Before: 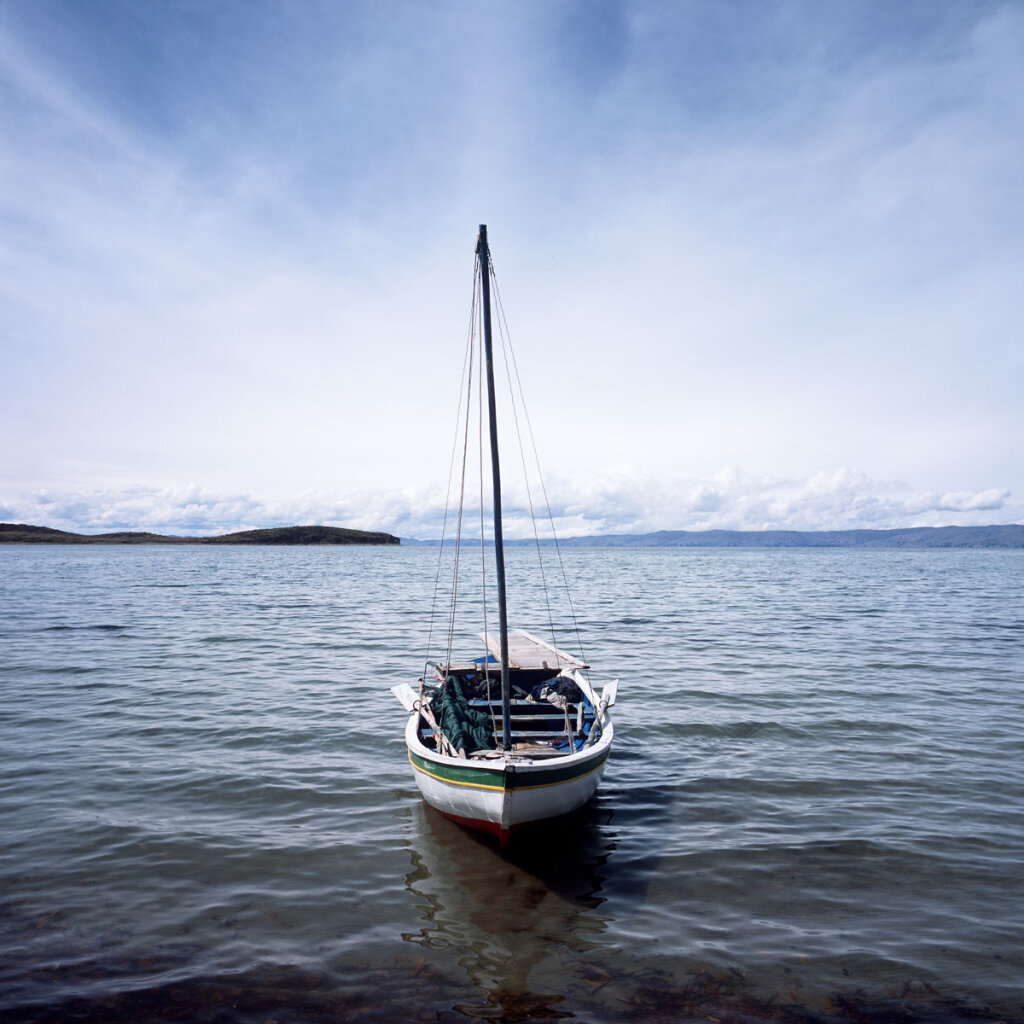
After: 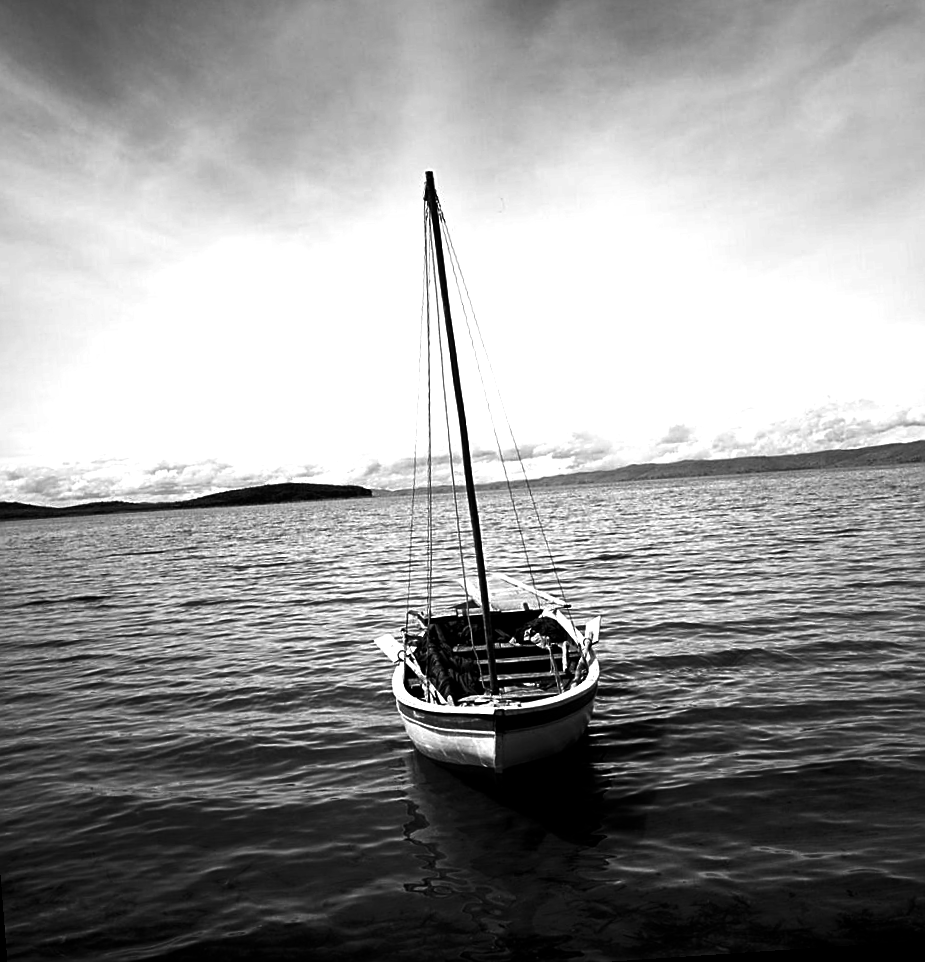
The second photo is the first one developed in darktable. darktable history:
sharpen: on, module defaults
contrast brightness saturation: contrast -0.03, brightness -0.59, saturation -1
rotate and perspective: rotation -4.2°, shear 0.006, automatic cropping off
crop: left 6.446%, top 8.188%, right 9.538%, bottom 3.548%
exposure: black level correction 0.001, exposure 0.5 EV, compensate exposure bias true, compensate highlight preservation false
